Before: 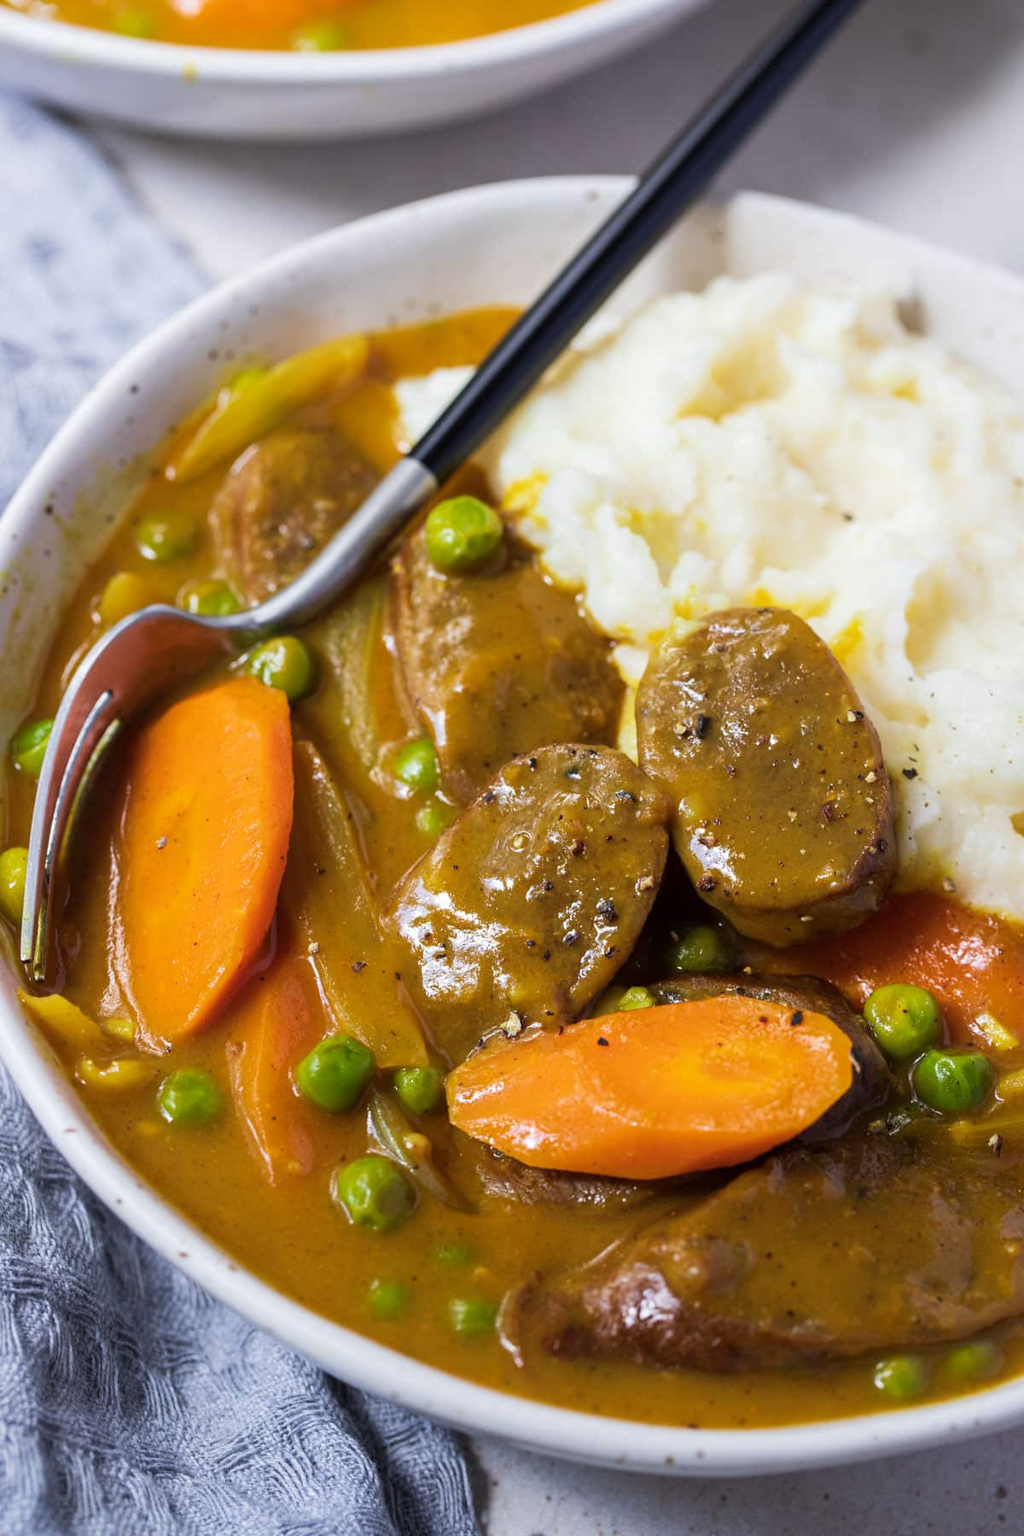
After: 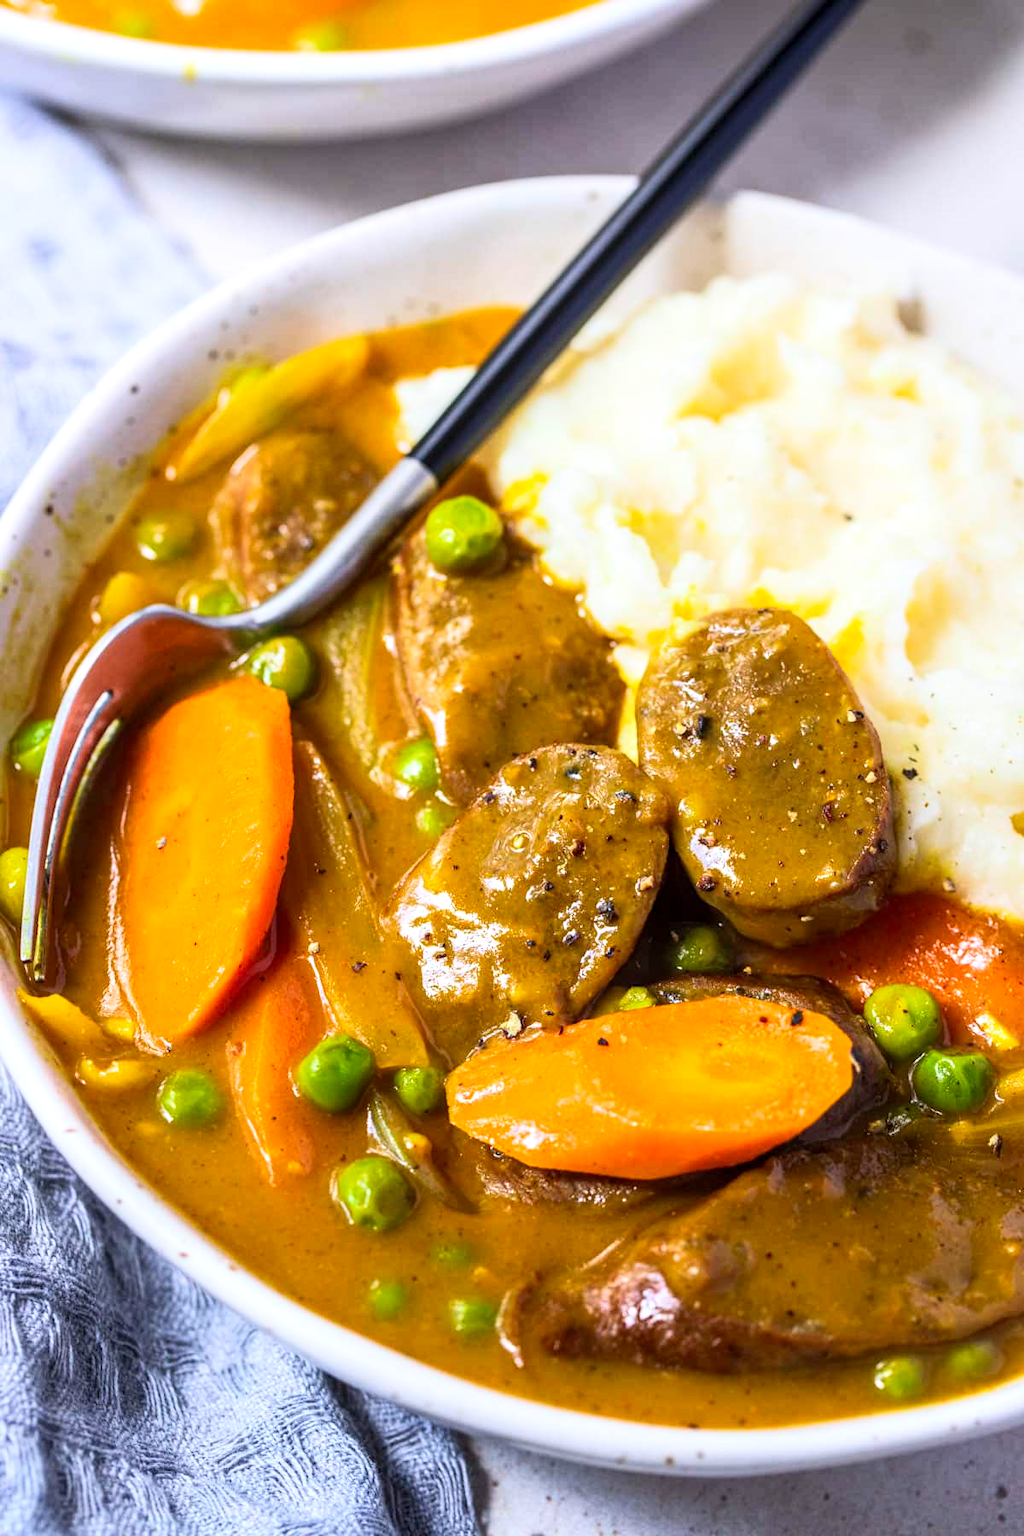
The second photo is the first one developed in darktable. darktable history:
contrast brightness saturation: contrast 0.241, brightness 0.243, saturation 0.393
local contrast: detail 130%
